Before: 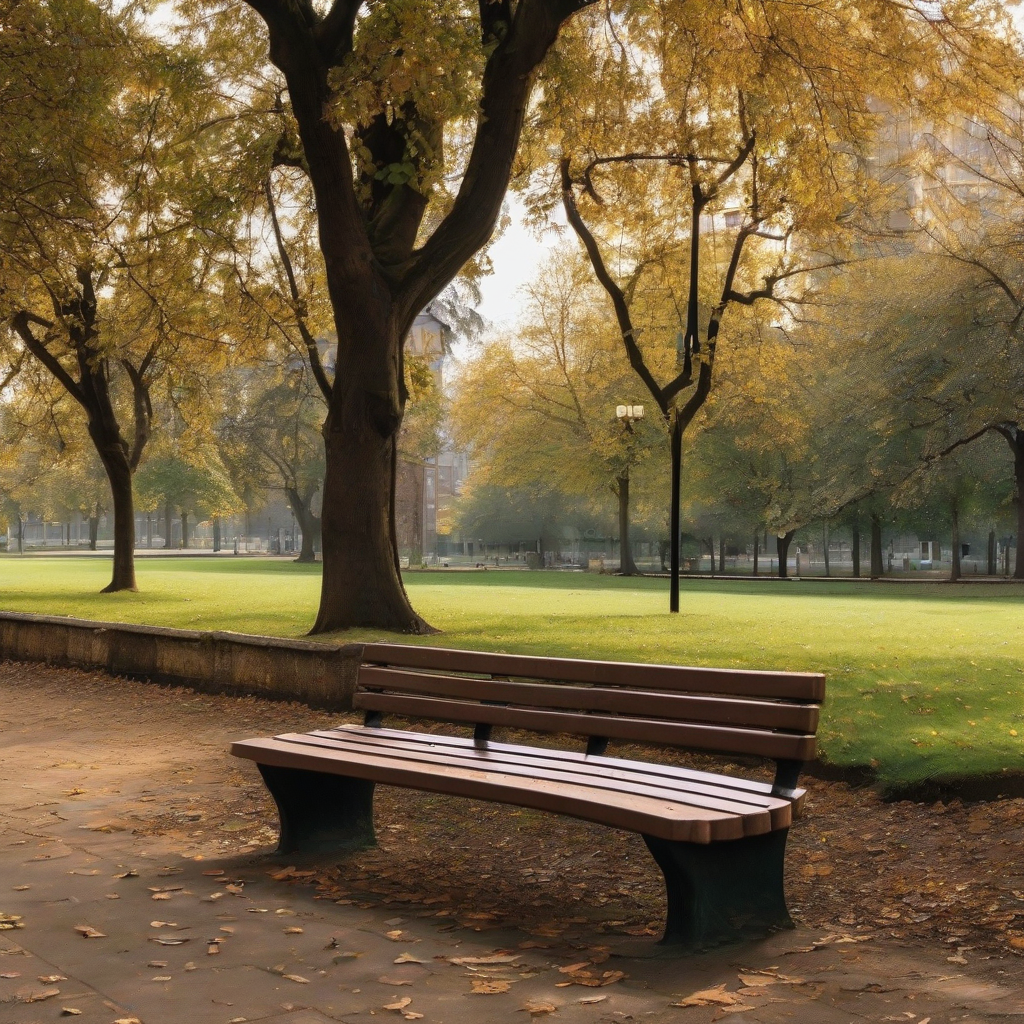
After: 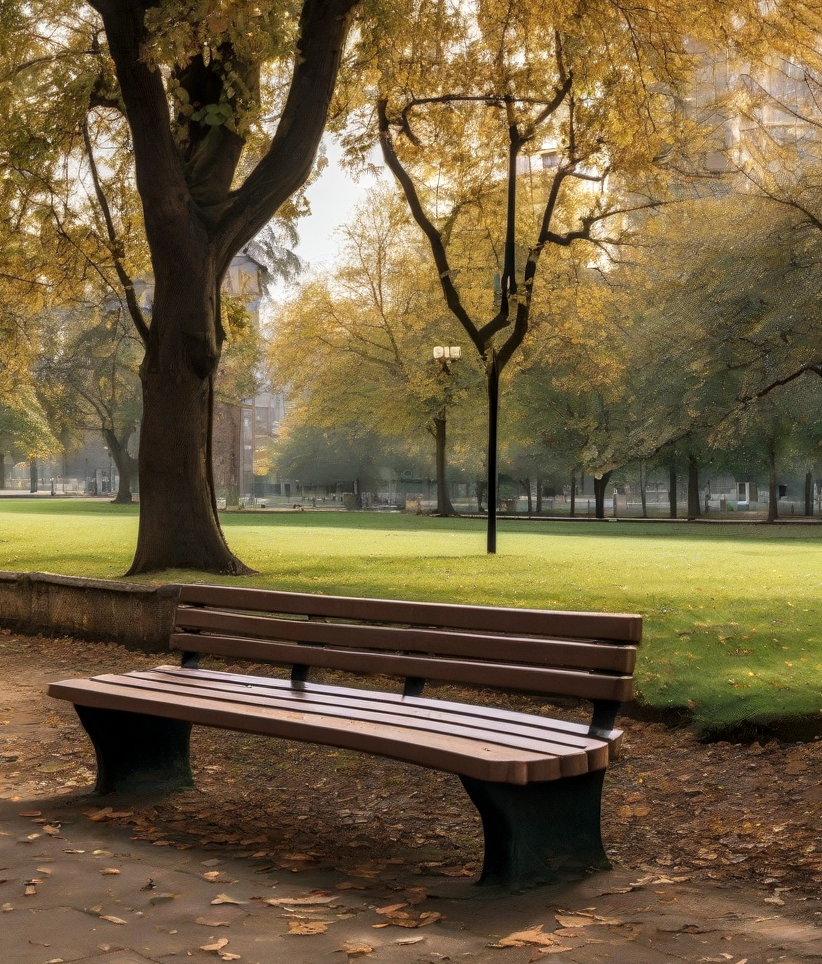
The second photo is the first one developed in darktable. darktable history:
crop and rotate: left 17.959%, top 5.771%, right 1.742%
local contrast: on, module defaults
